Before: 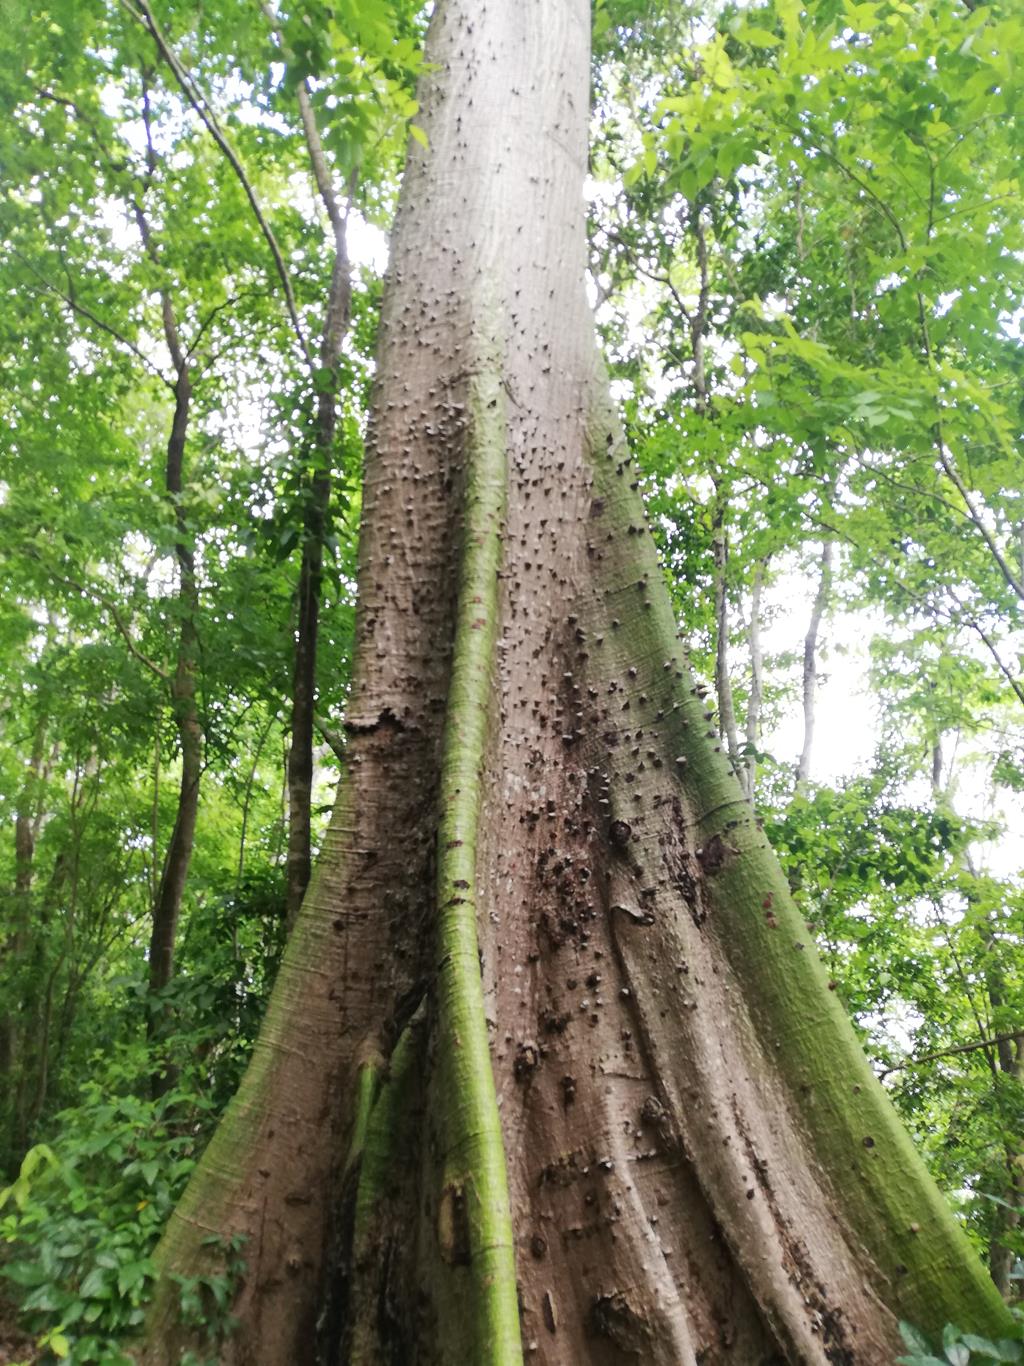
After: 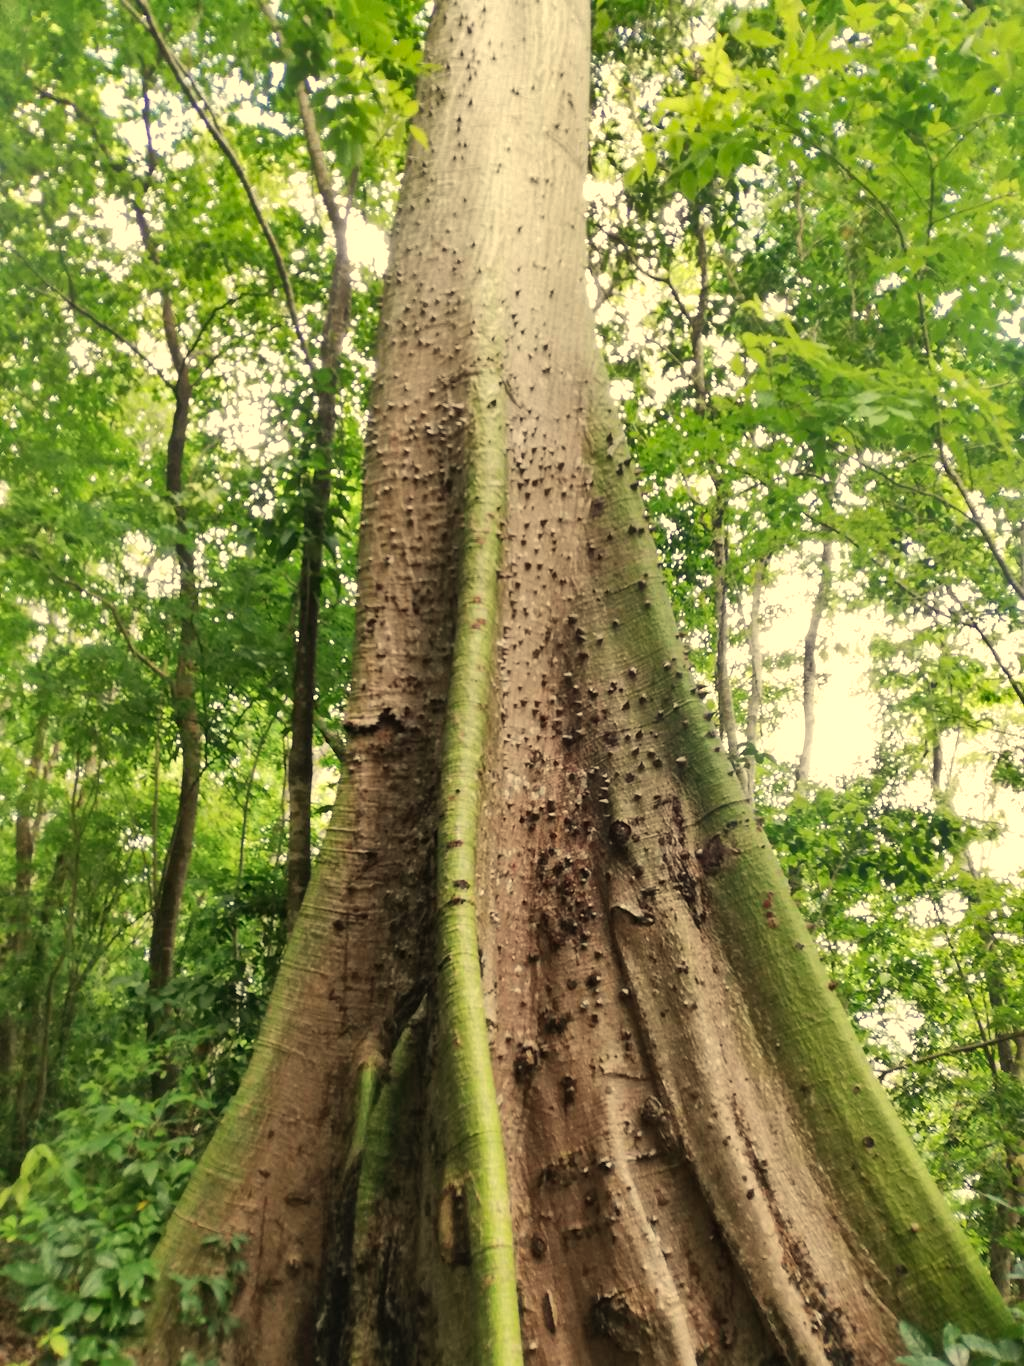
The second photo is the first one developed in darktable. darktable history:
white balance: red 1.08, blue 0.791
shadows and highlights: soften with gaussian
